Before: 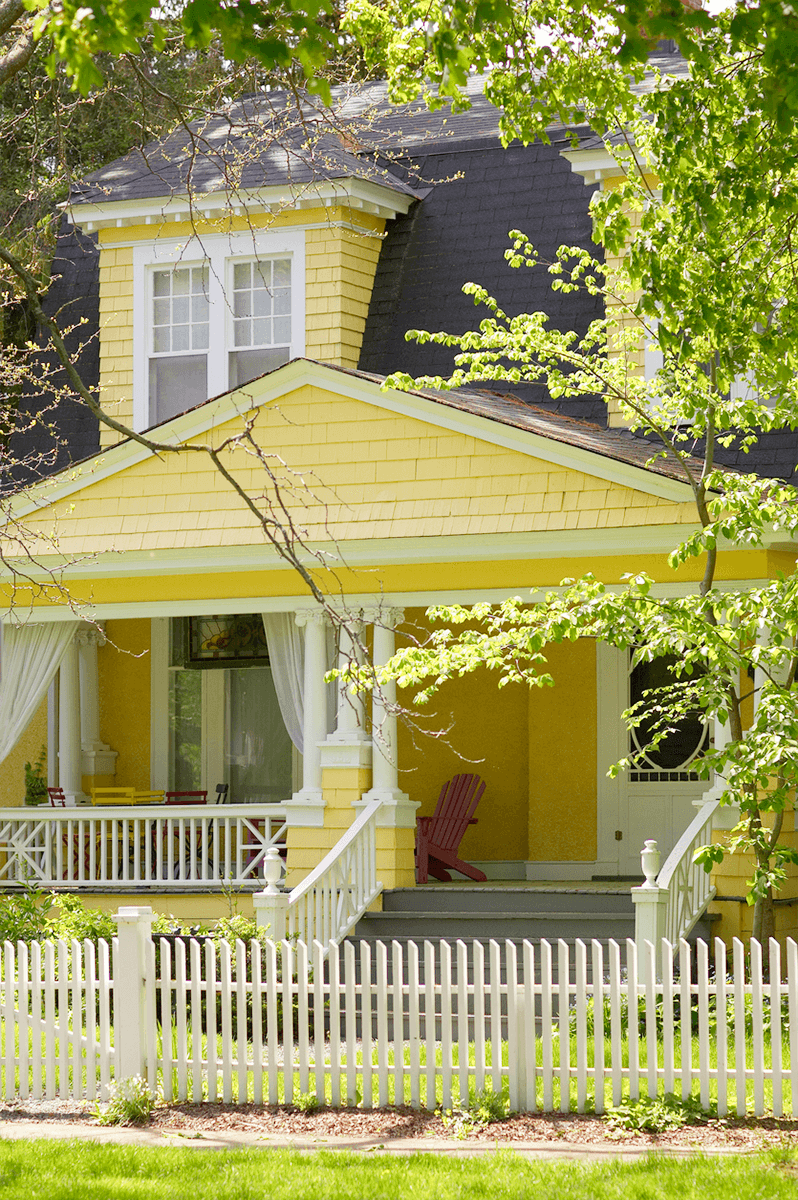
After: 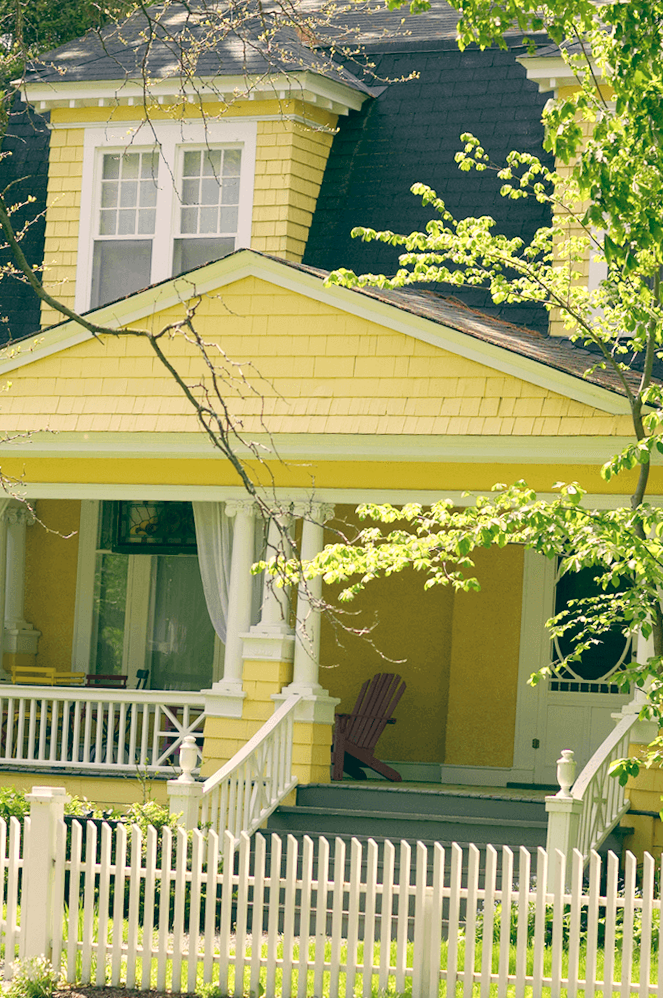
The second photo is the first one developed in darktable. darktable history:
crop and rotate: angle -3.27°, left 5.211%, top 5.211%, right 4.607%, bottom 4.607%
color balance: lift [1.005, 0.99, 1.007, 1.01], gamma [1, 0.979, 1.011, 1.021], gain [0.923, 1.098, 1.025, 0.902], input saturation 90.45%, contrast 7.73%, output saturation 105.91%
